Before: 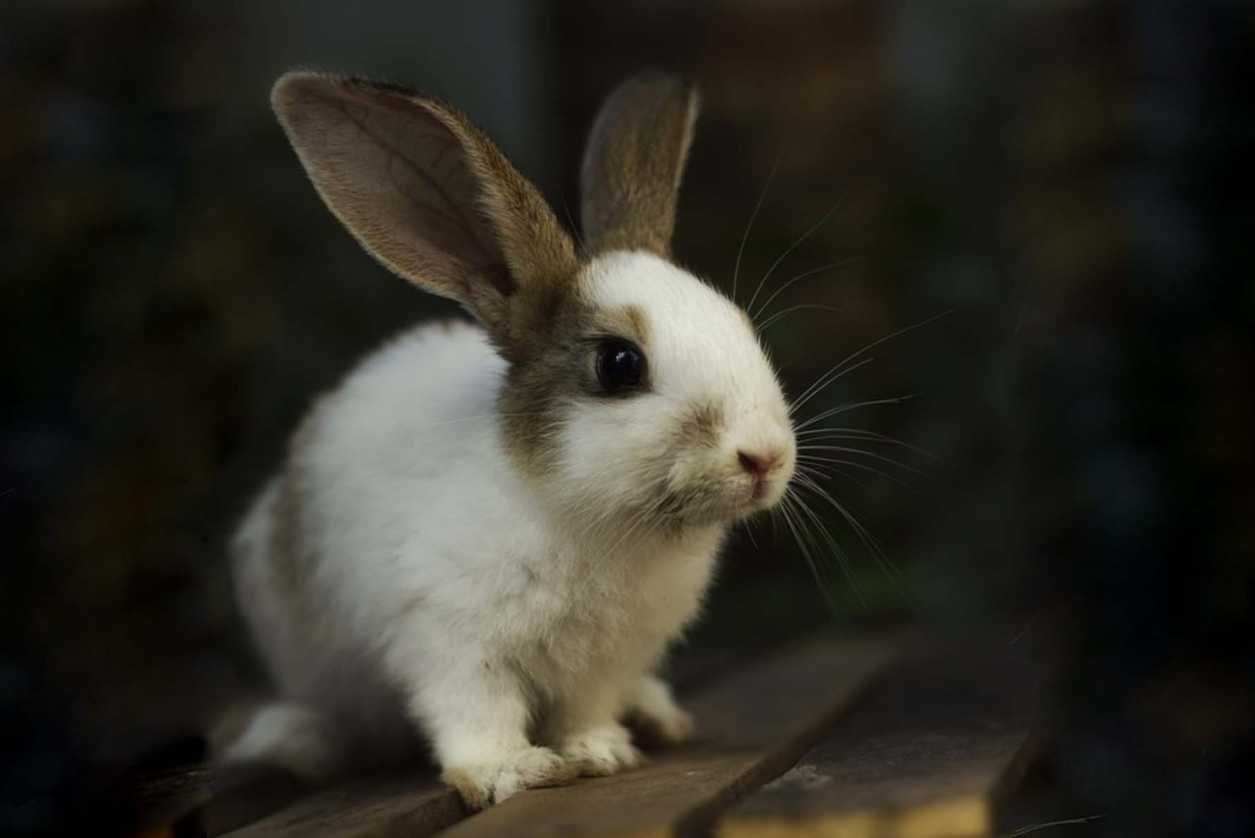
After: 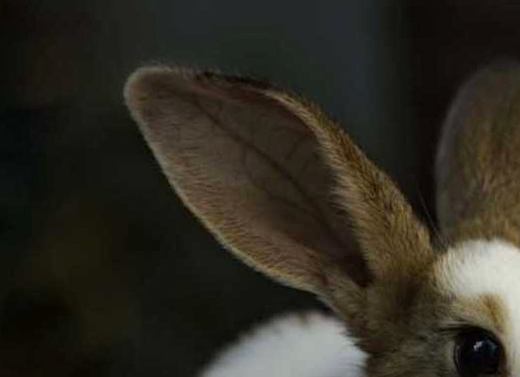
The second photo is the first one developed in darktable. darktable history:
haze removal: compatibility mode true, adaptive false
crop and rotate: left 10.817%, top 0.062%, right 47.194%, bottom 53.626%
rotate and perspective: rotation -1°, crop left 0.011, crop right 0.989, crop top 0.025, crop bottom 0.975
